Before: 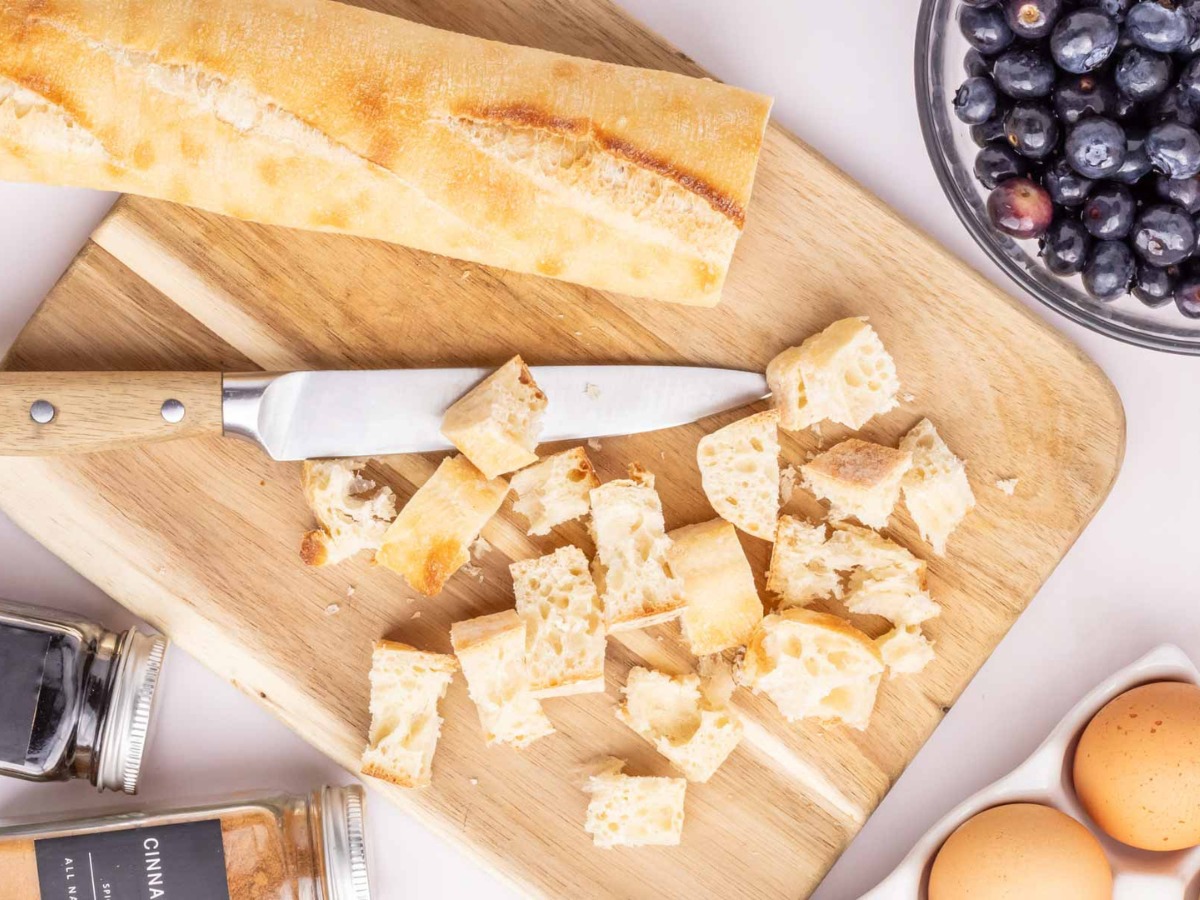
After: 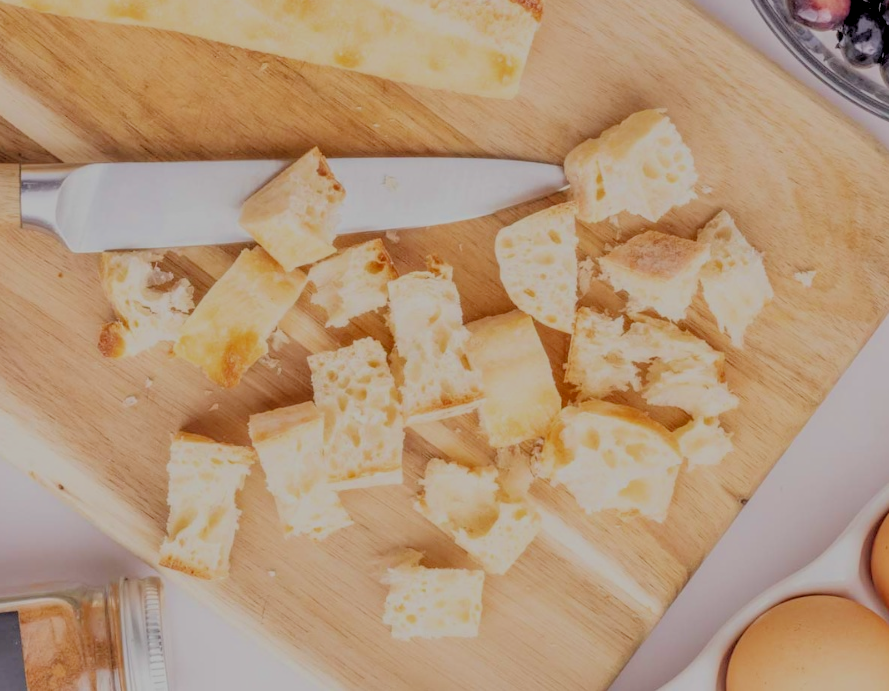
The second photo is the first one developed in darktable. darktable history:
crop: left 16.882%, top 23.206%, right 8.96%
exposure: exposure 0.125 EV, compensate highlight preservation false
local contrast: on, module defaults
filmic rgb: black relative exposure -4.46 EV, white relative exposure 6.6 EV, threshold 3 EV, hardness 1.84, contrast 0.505, color science v6 (2022), enable highlight reconstruction true
